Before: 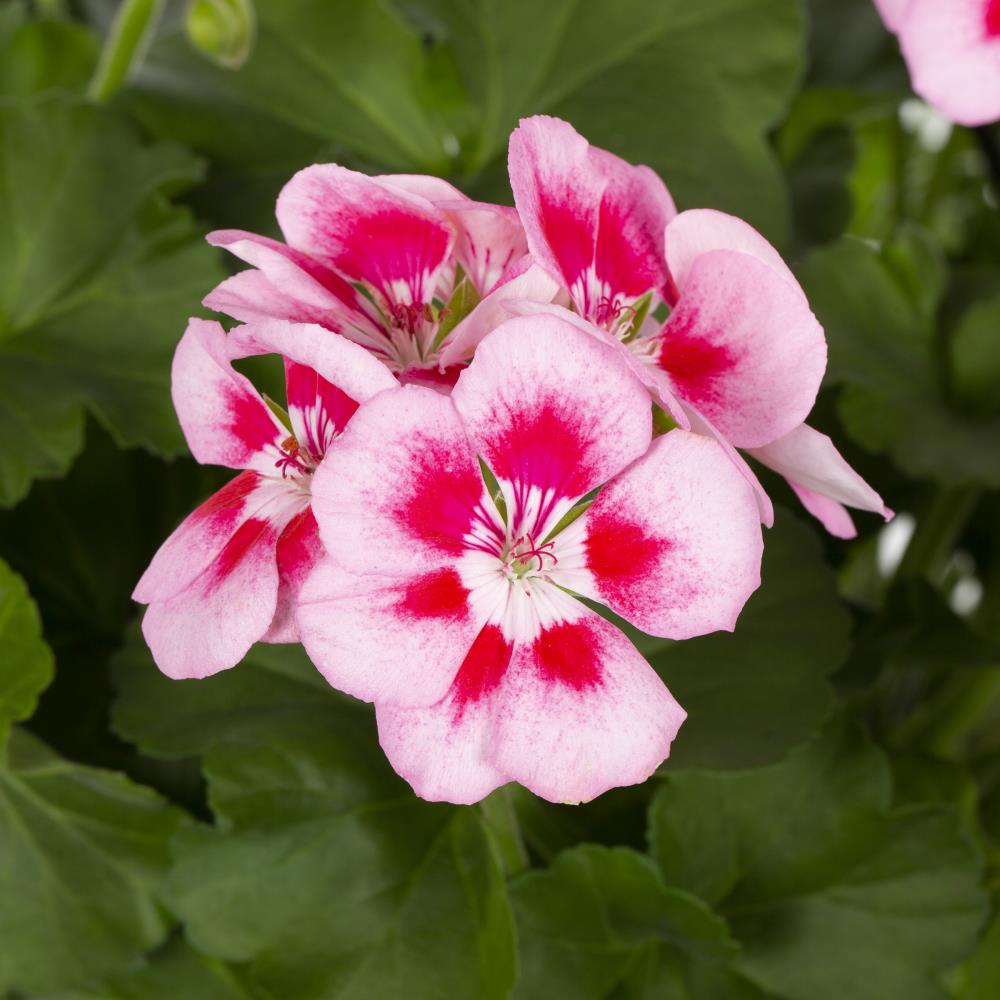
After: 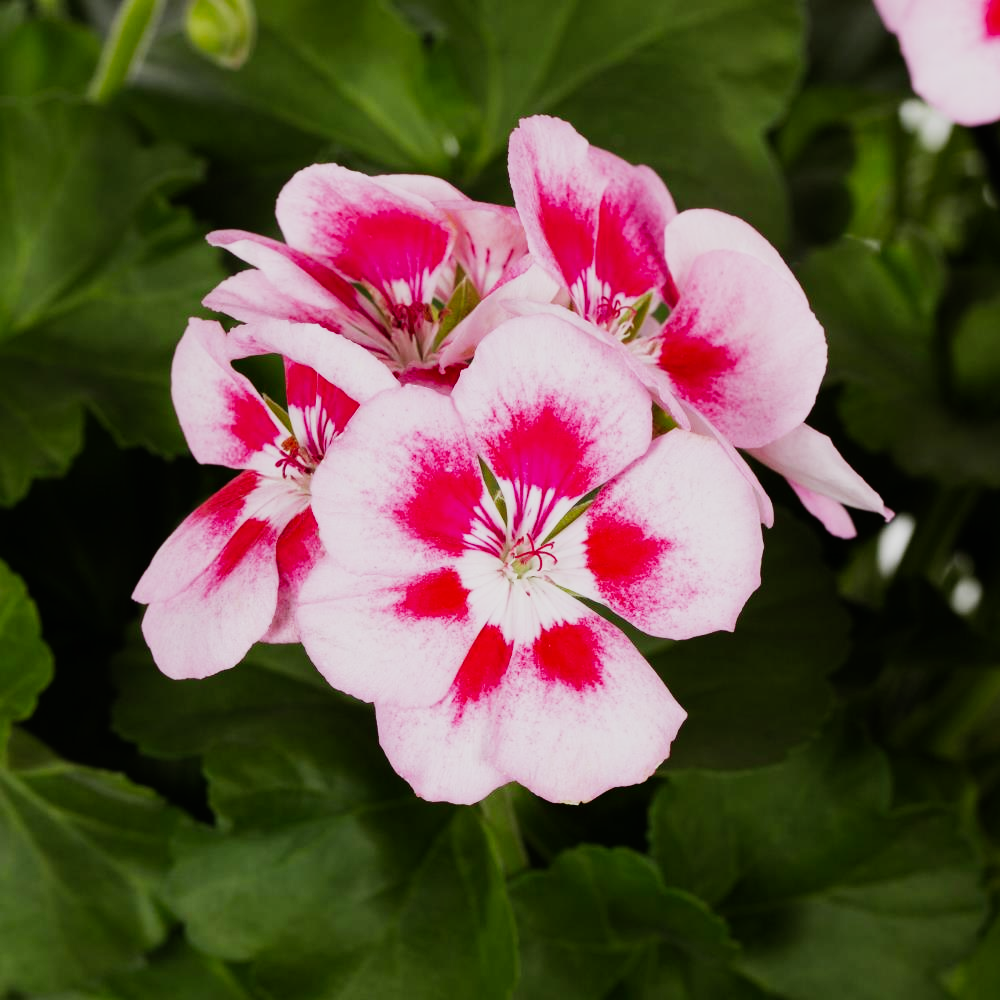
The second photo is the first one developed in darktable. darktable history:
white balance: red 1, blue 1
sigmoid: contrast 1.7, skew -0.1, preserve hue 0%, red attenuation 0.1, red rotation 0.035, green attenuation 0.1, green rotation -0.017, blue attenuation 0.15, blue rotation -0.052, base primaries Rec2020
